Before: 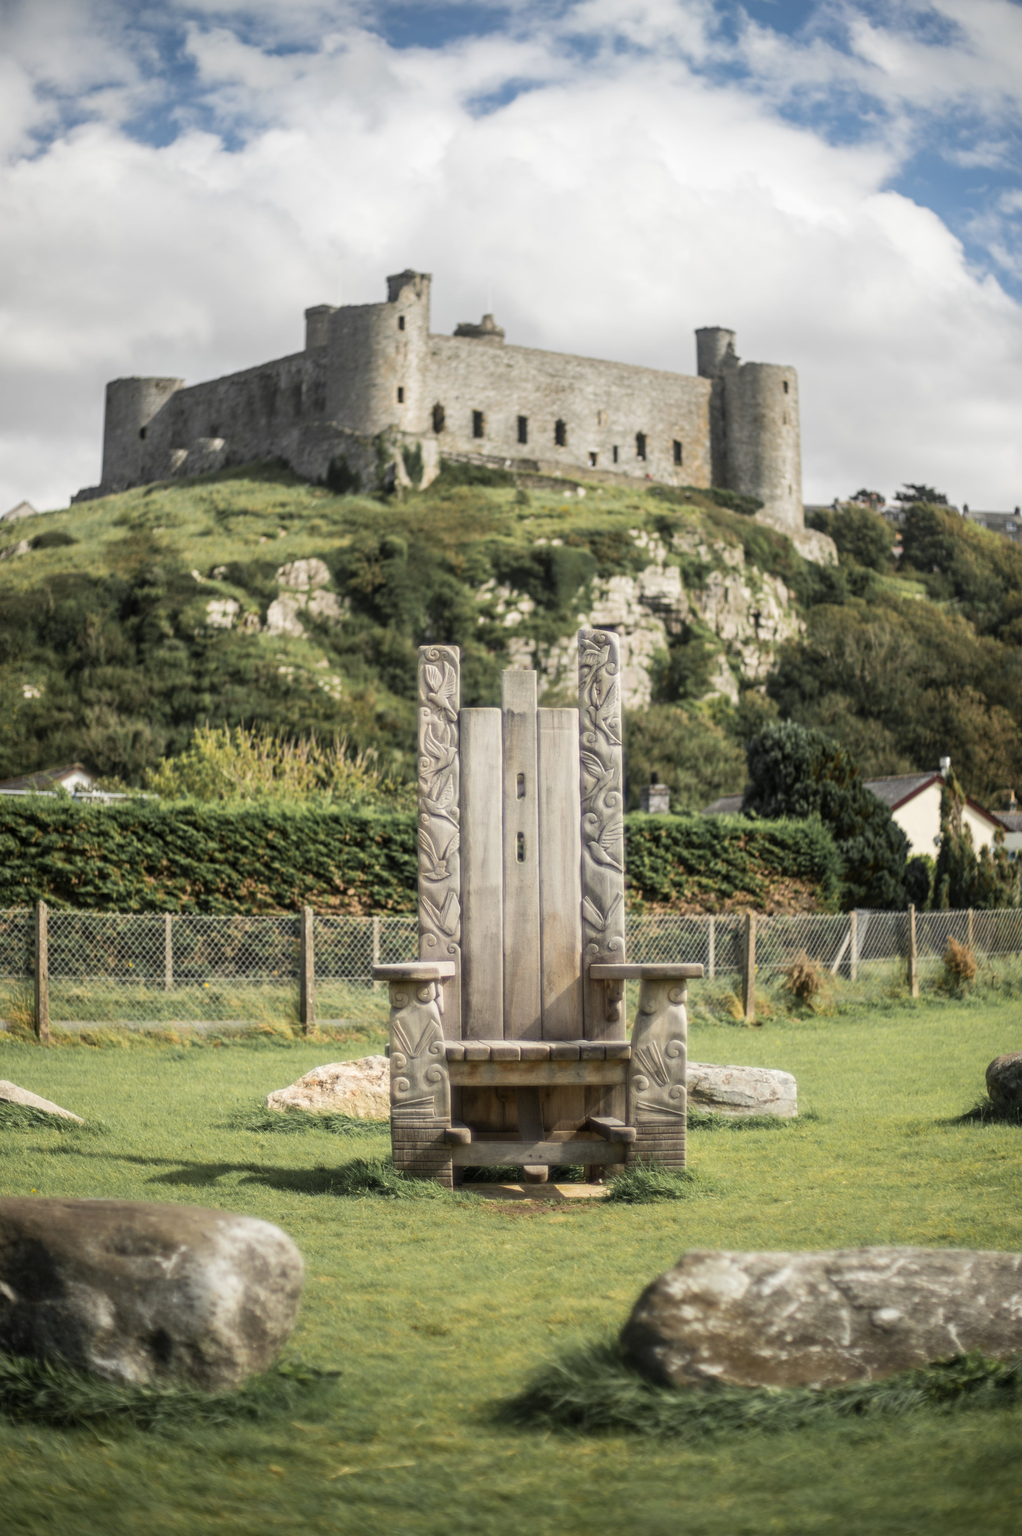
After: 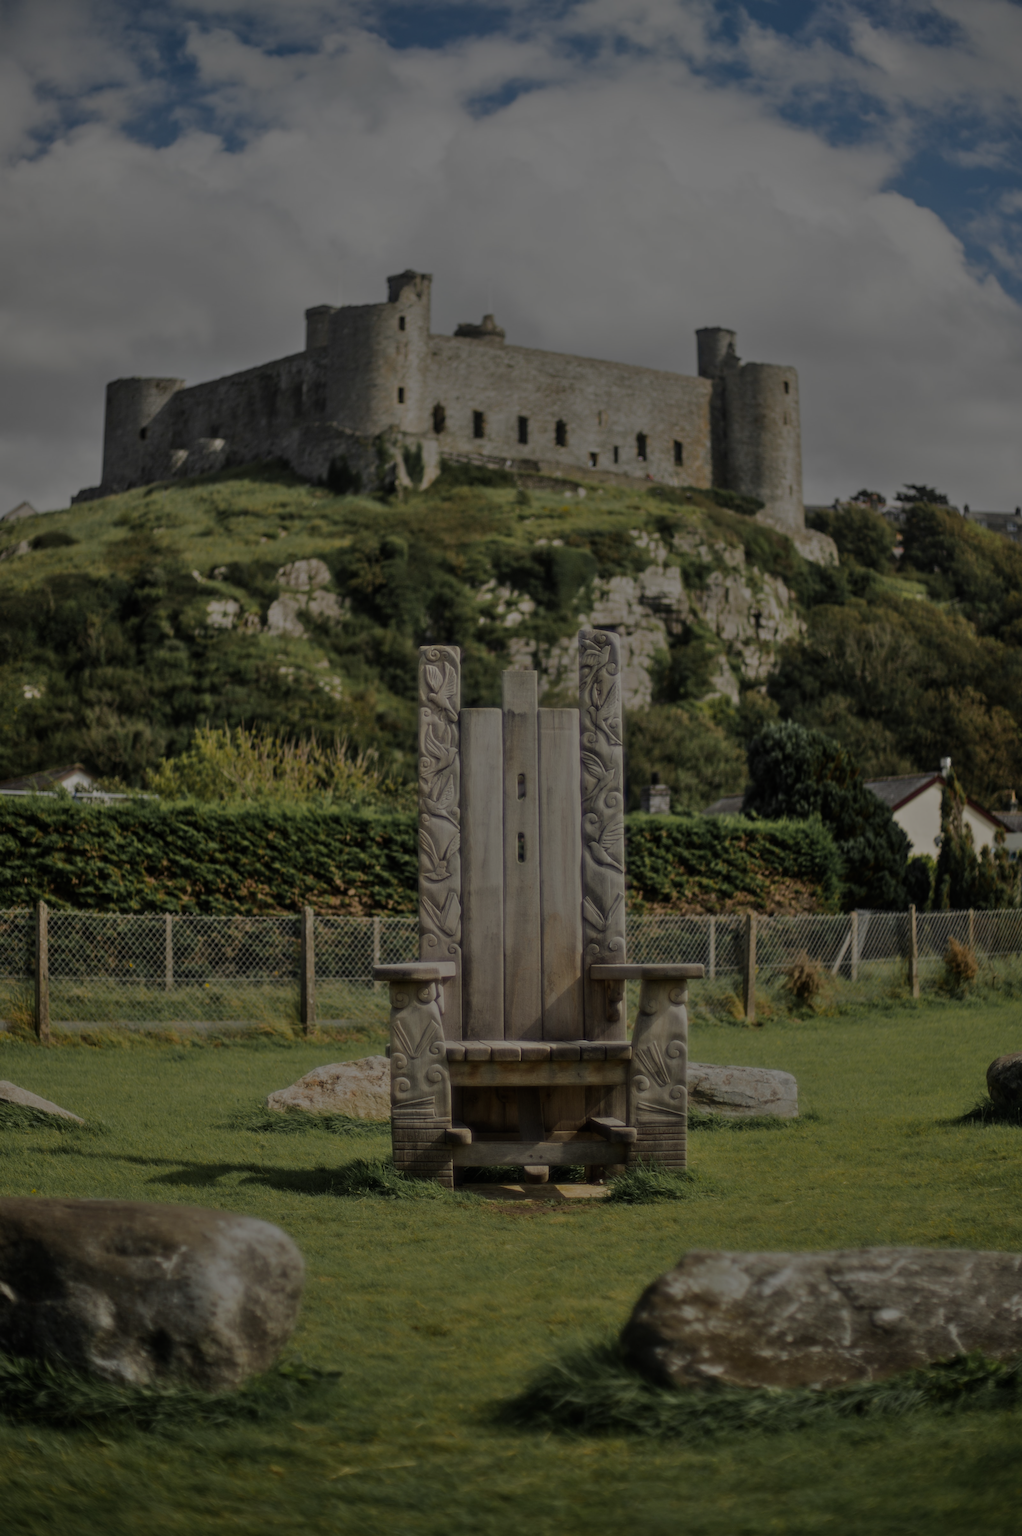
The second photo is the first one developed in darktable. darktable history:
exposure: exposure -2.446 EV, compensate highlight preservation false
color balance rgb: linear chroma grading › global chroma 3.45%, perceptual saturation grading › global saturation 11.24%, perceptual brilliance grading › global brilliance 3.04%, global vibrance 2.8%
shadows and highlights: shadows 40, highlights -54, highlights color adjustment 46%, low approximation 0.01, soften with gaussian
